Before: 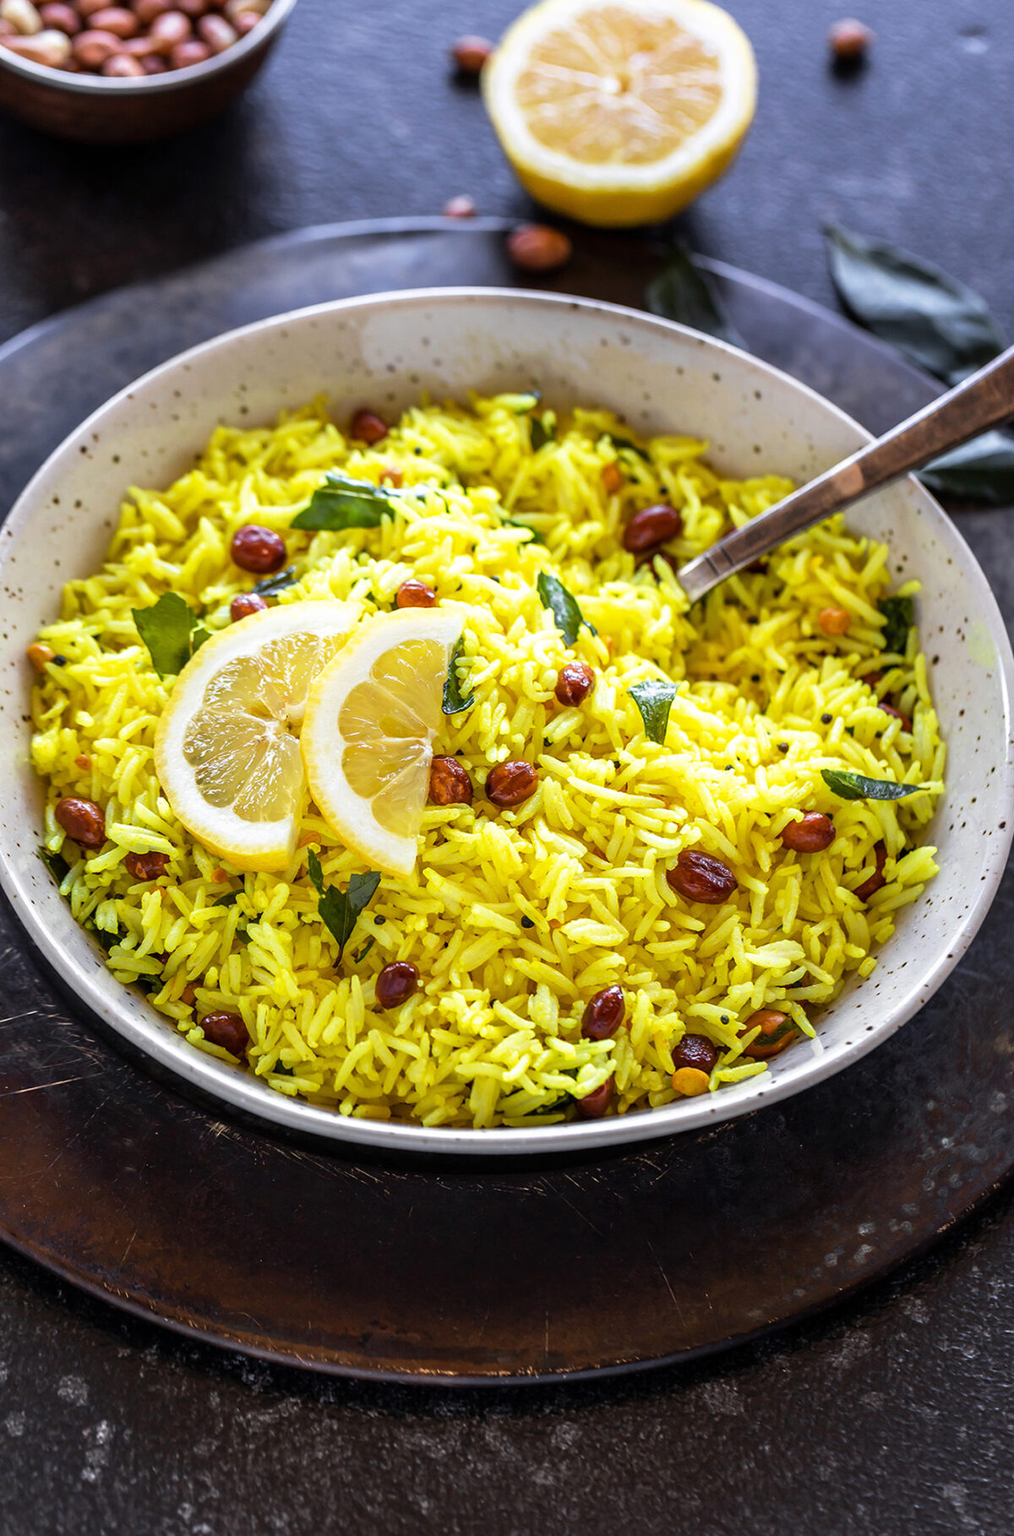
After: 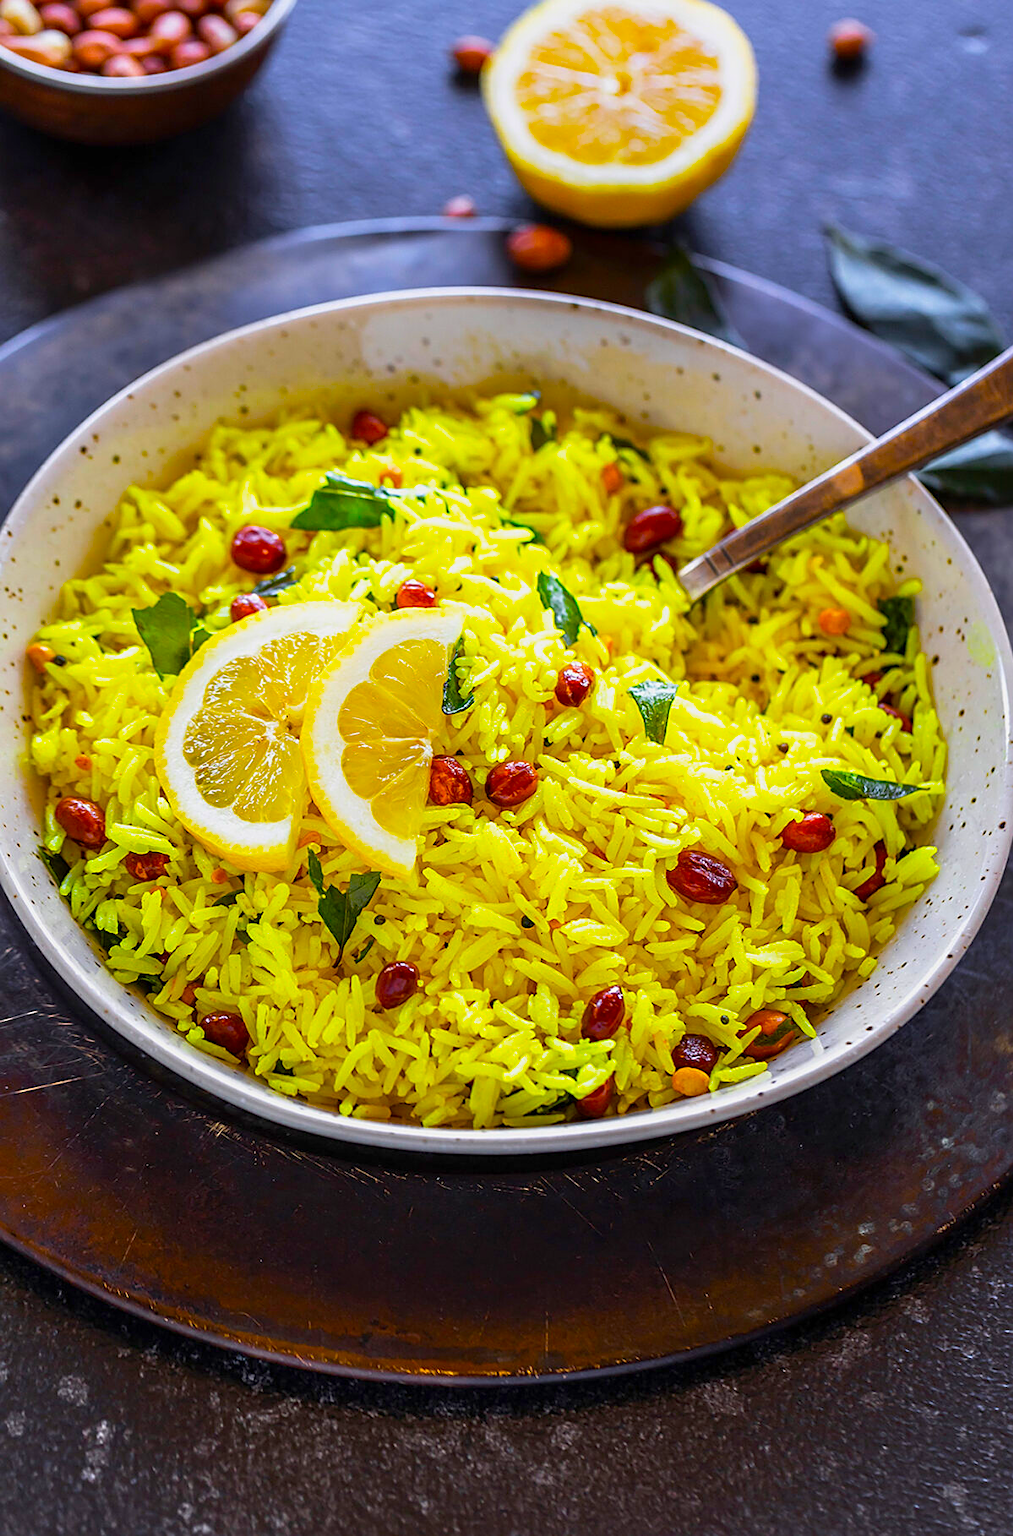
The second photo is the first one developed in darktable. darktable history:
sharpen: on, module defaults
color balance: input saturation 134.34%, contrast -10.04%, contrast fulcrum 19.67%, output saturation 133.51%
